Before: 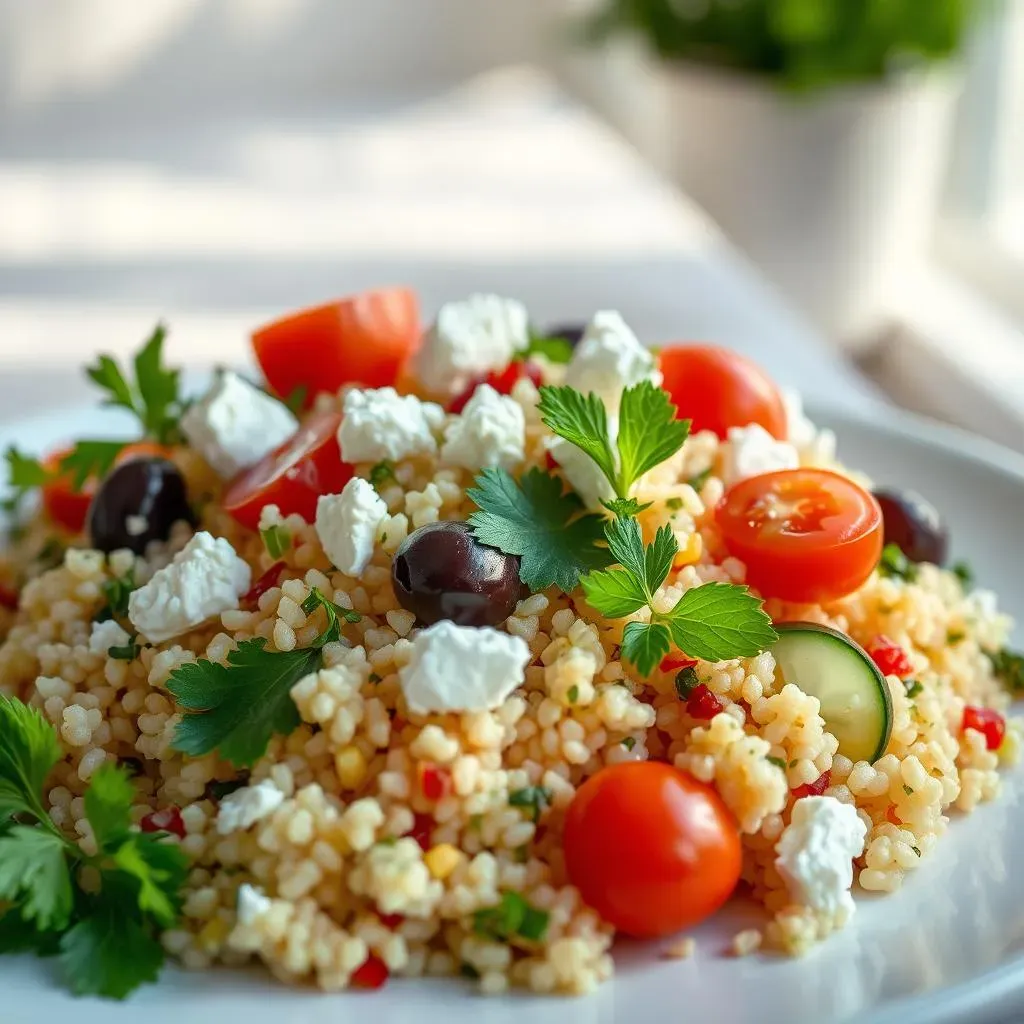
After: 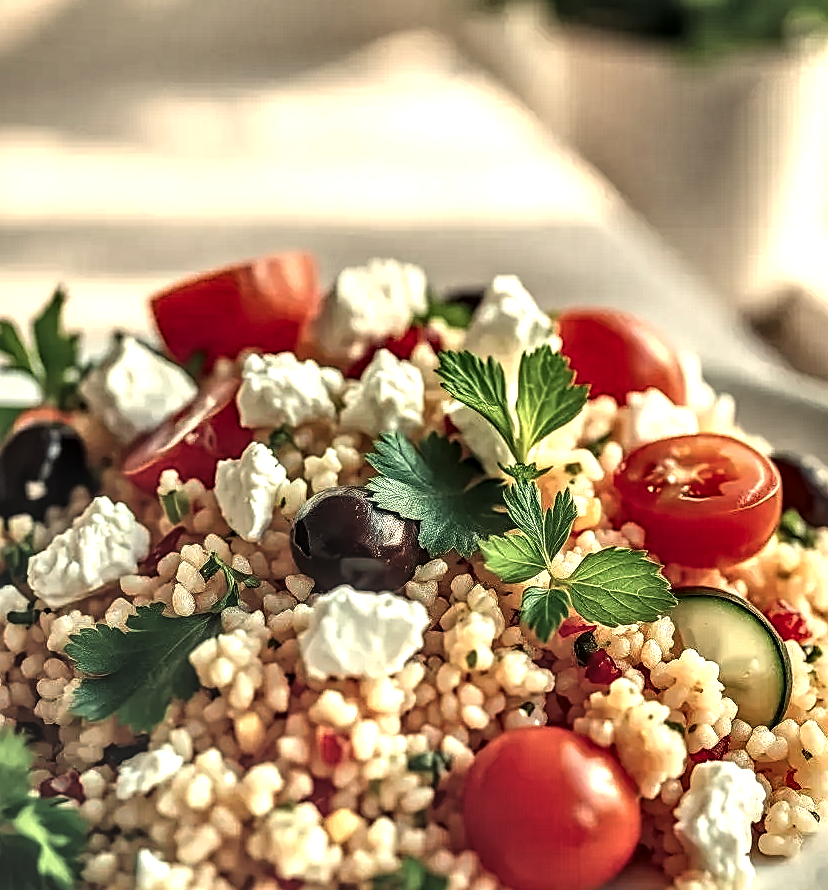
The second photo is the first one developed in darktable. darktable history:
sharpen: on, module defaults
local contrast: highlights 115%, shadows 42%, detail 293%
exposure: black level correction -0.071, exposure 0.5 EV, compensate highlight preservation false
white balance: red 1.138, green 0.996, blue 0.812
crop: left 9.929%, top 3.475%, right 9.188%, bottom 9.529%
tone equalizer: -8 EV -0.002 EV, -7 EV 0.005 EV, -6 EV -0.008 EV, -5 EV 0.007 EV, -4 EV -0.042 EV, -3 EV -0.233 EV, -2 EV -0.662 EV, -1 EV -0.983 EV, +0 EV -0.969 EV, smoothing diameter 2%, edges refinement/feathering 20, mask exposure compensation -1.57 EV, filter diffusion 5
